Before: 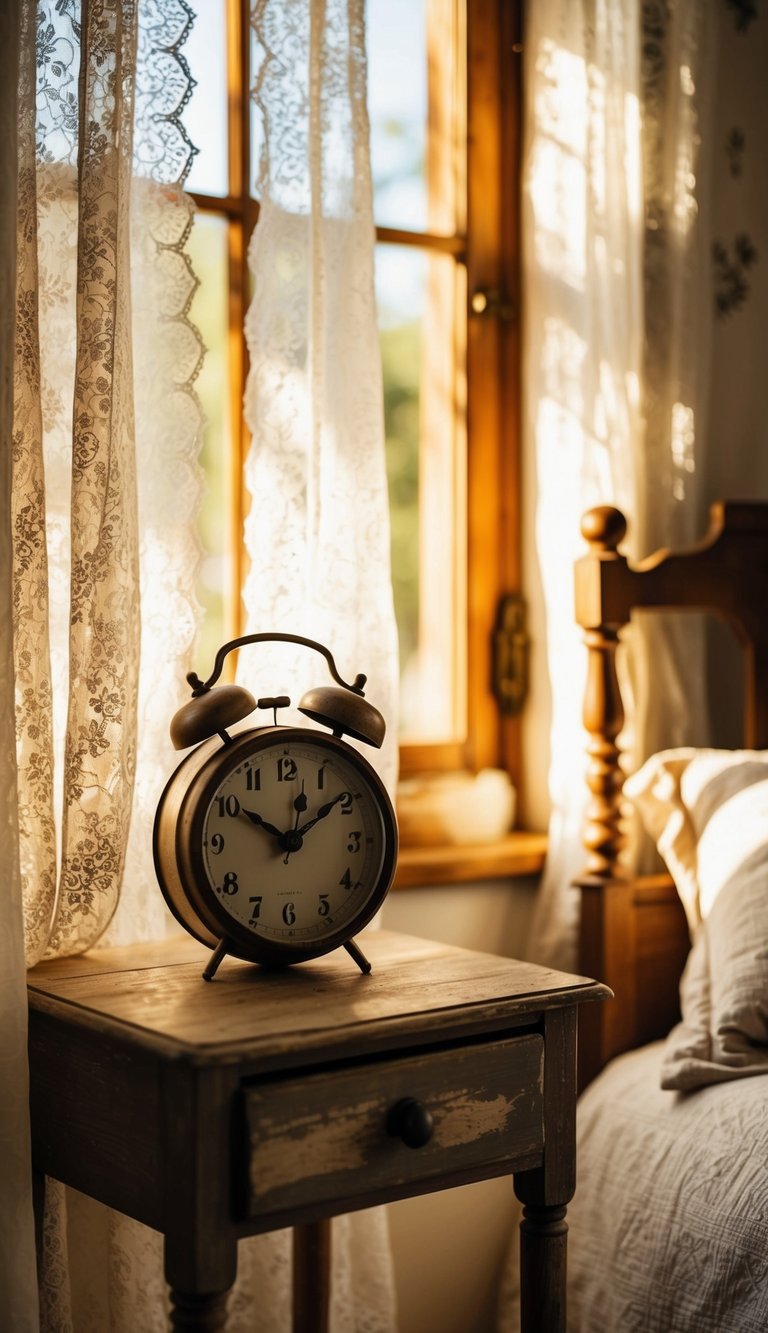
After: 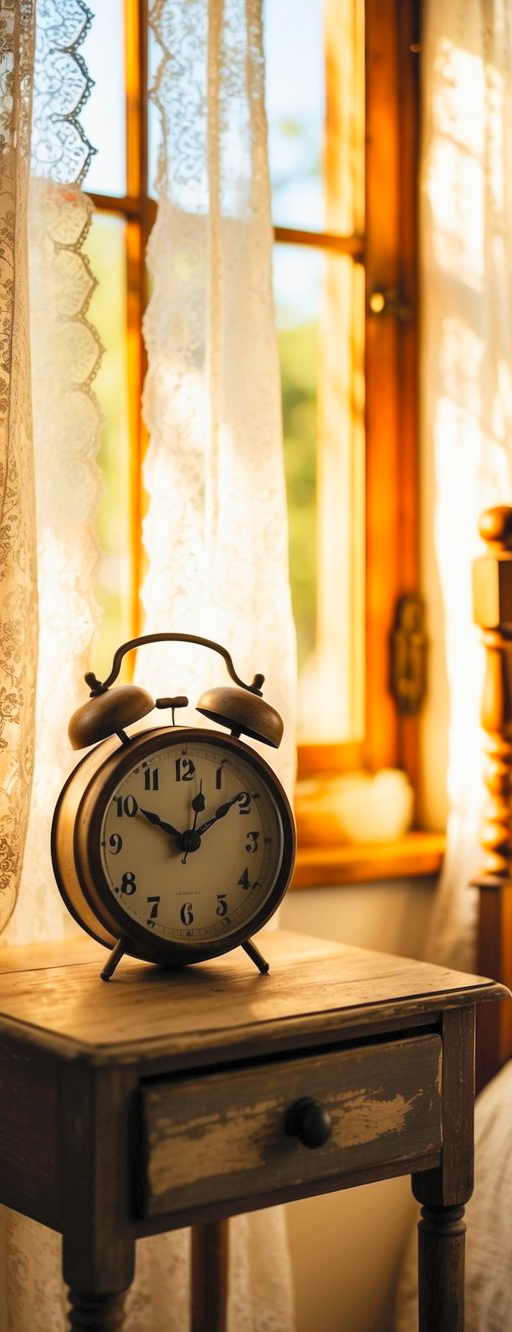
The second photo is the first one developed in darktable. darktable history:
crop and rotate: left 13.391%, right 19.916%
contrast brightness saturation: contrast 0.066, brightness 0.173, saturation 0.409
